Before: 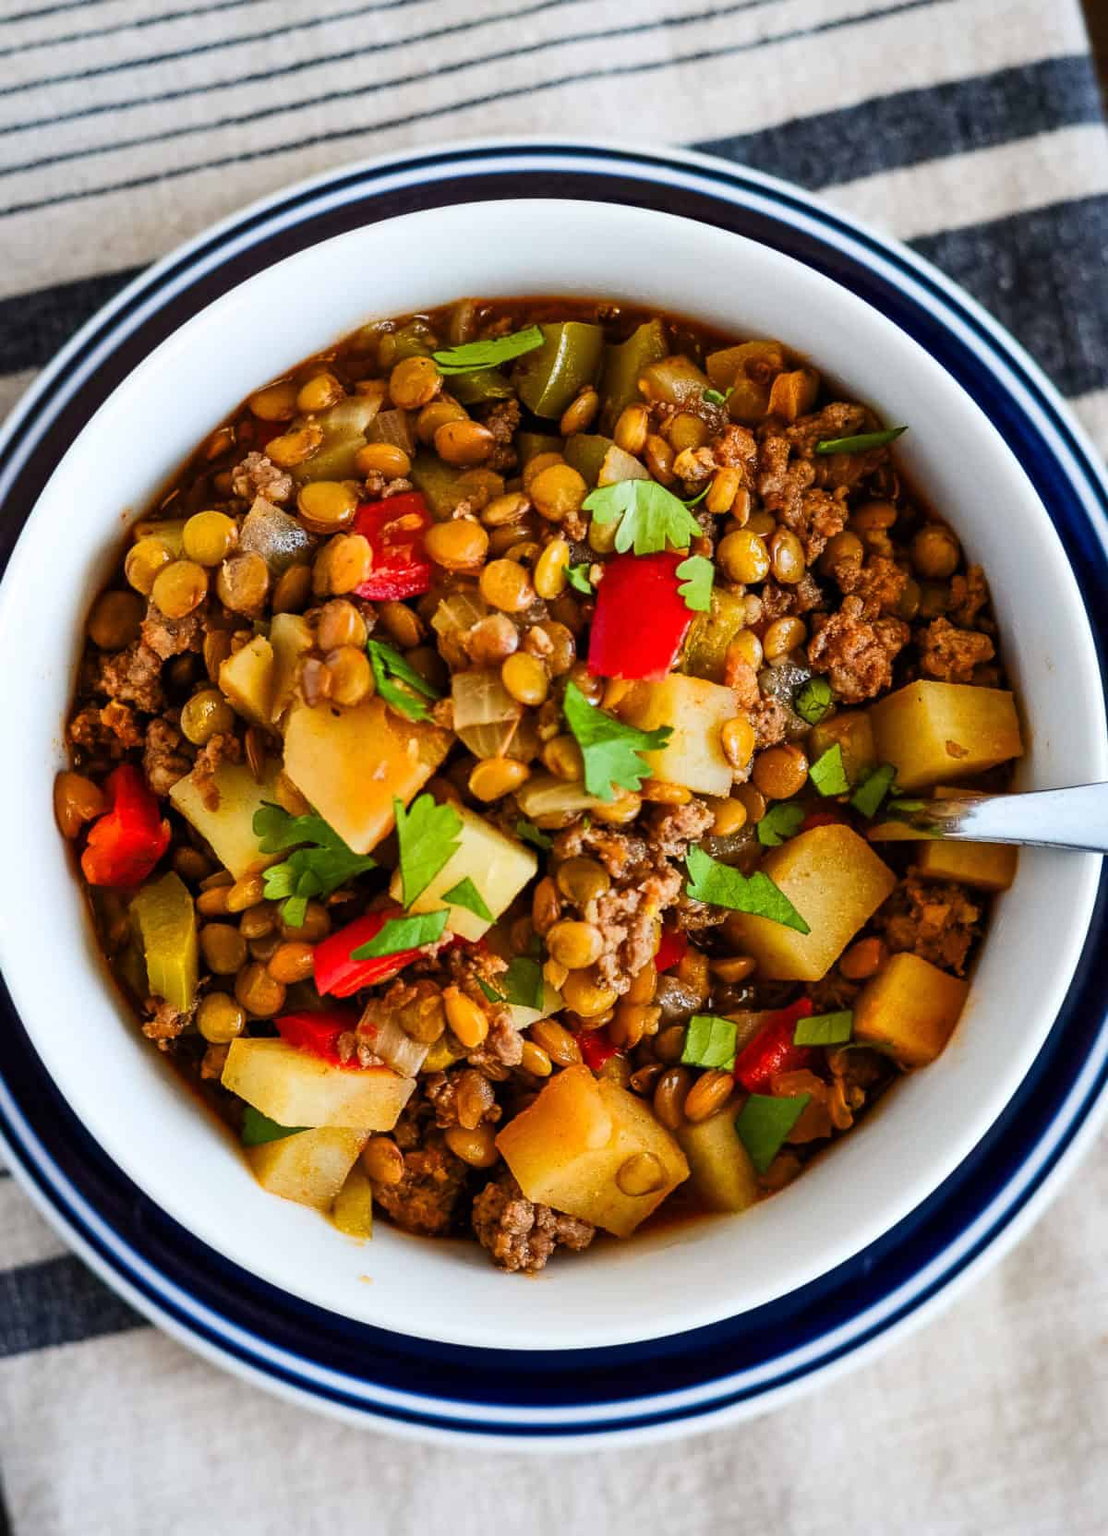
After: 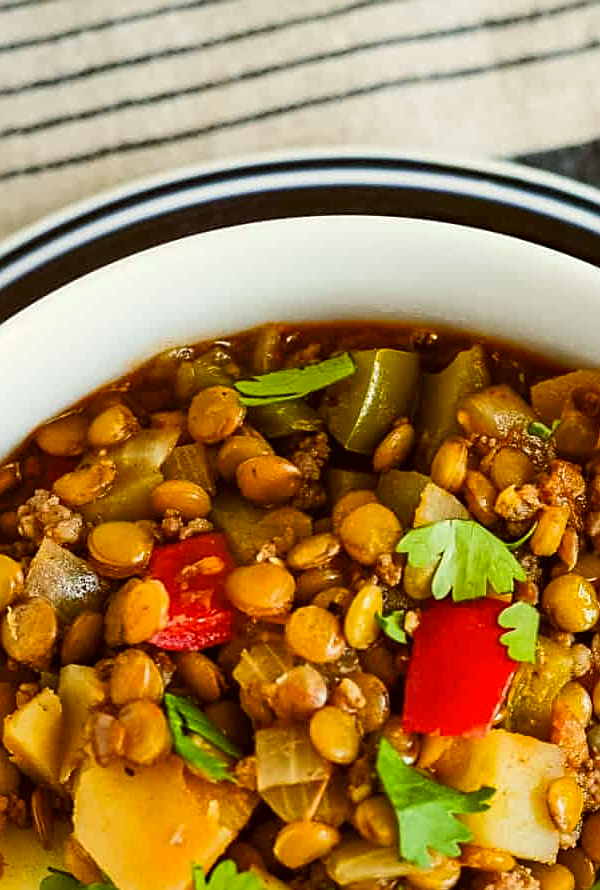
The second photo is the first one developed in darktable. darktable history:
color correction: highlights a* -1.43, highlights b* 10.12, shadows a* 0.395, shadows b* 19.35
crop: left 19.556%, right 30.401%, bottom 46.458%
sharpen: on, module defaults
